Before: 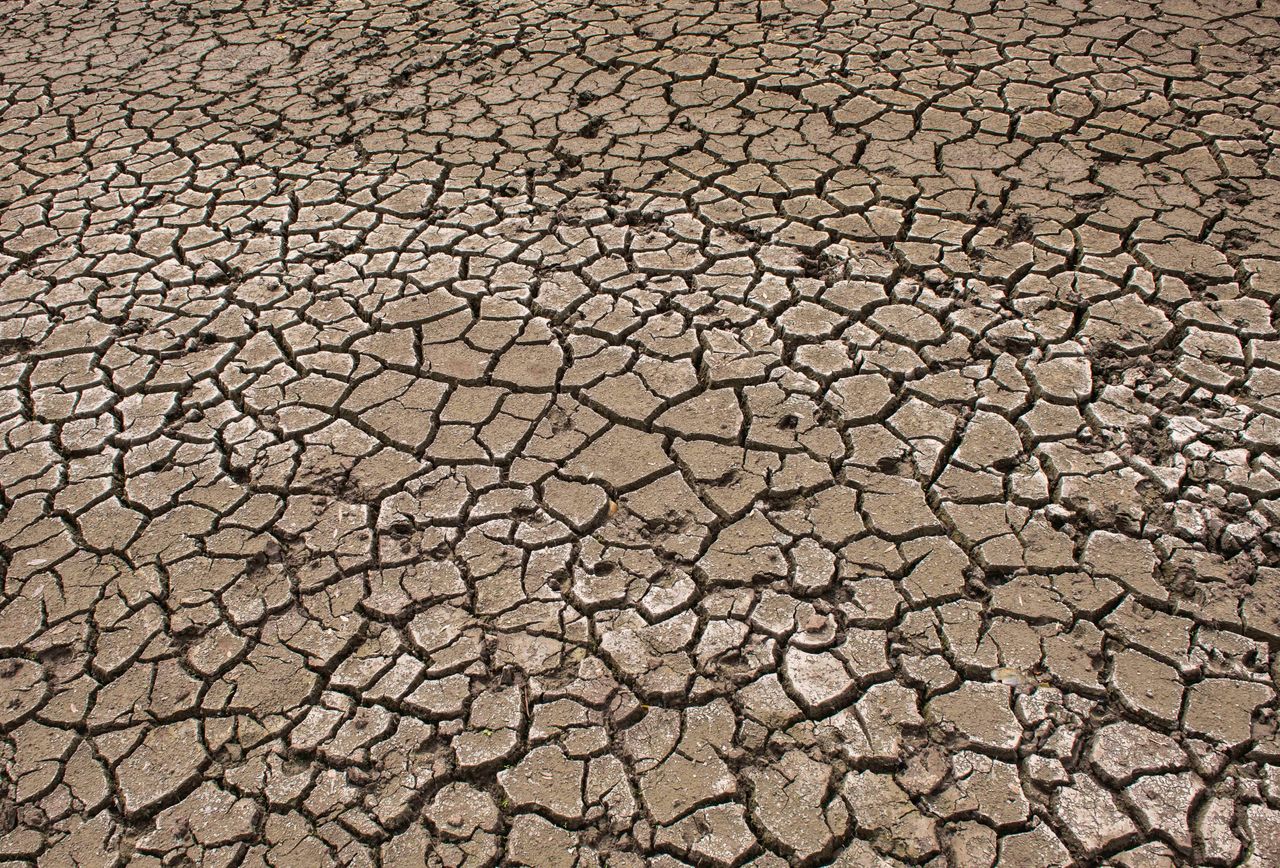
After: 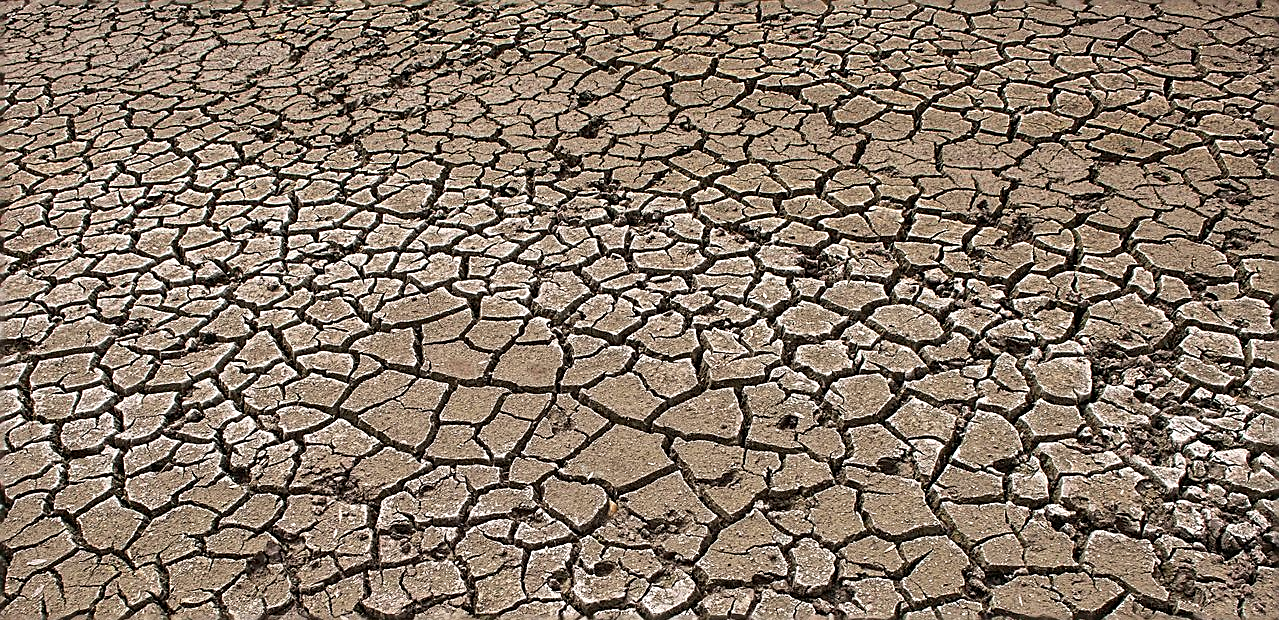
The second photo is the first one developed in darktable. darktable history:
shadows and highlights: shadows 43.81, white point adjustment -1.46, soften with gaussian
crop: right 0.001%, bottom 28.558%
sharpen: radius 1.671, amount 1.294
